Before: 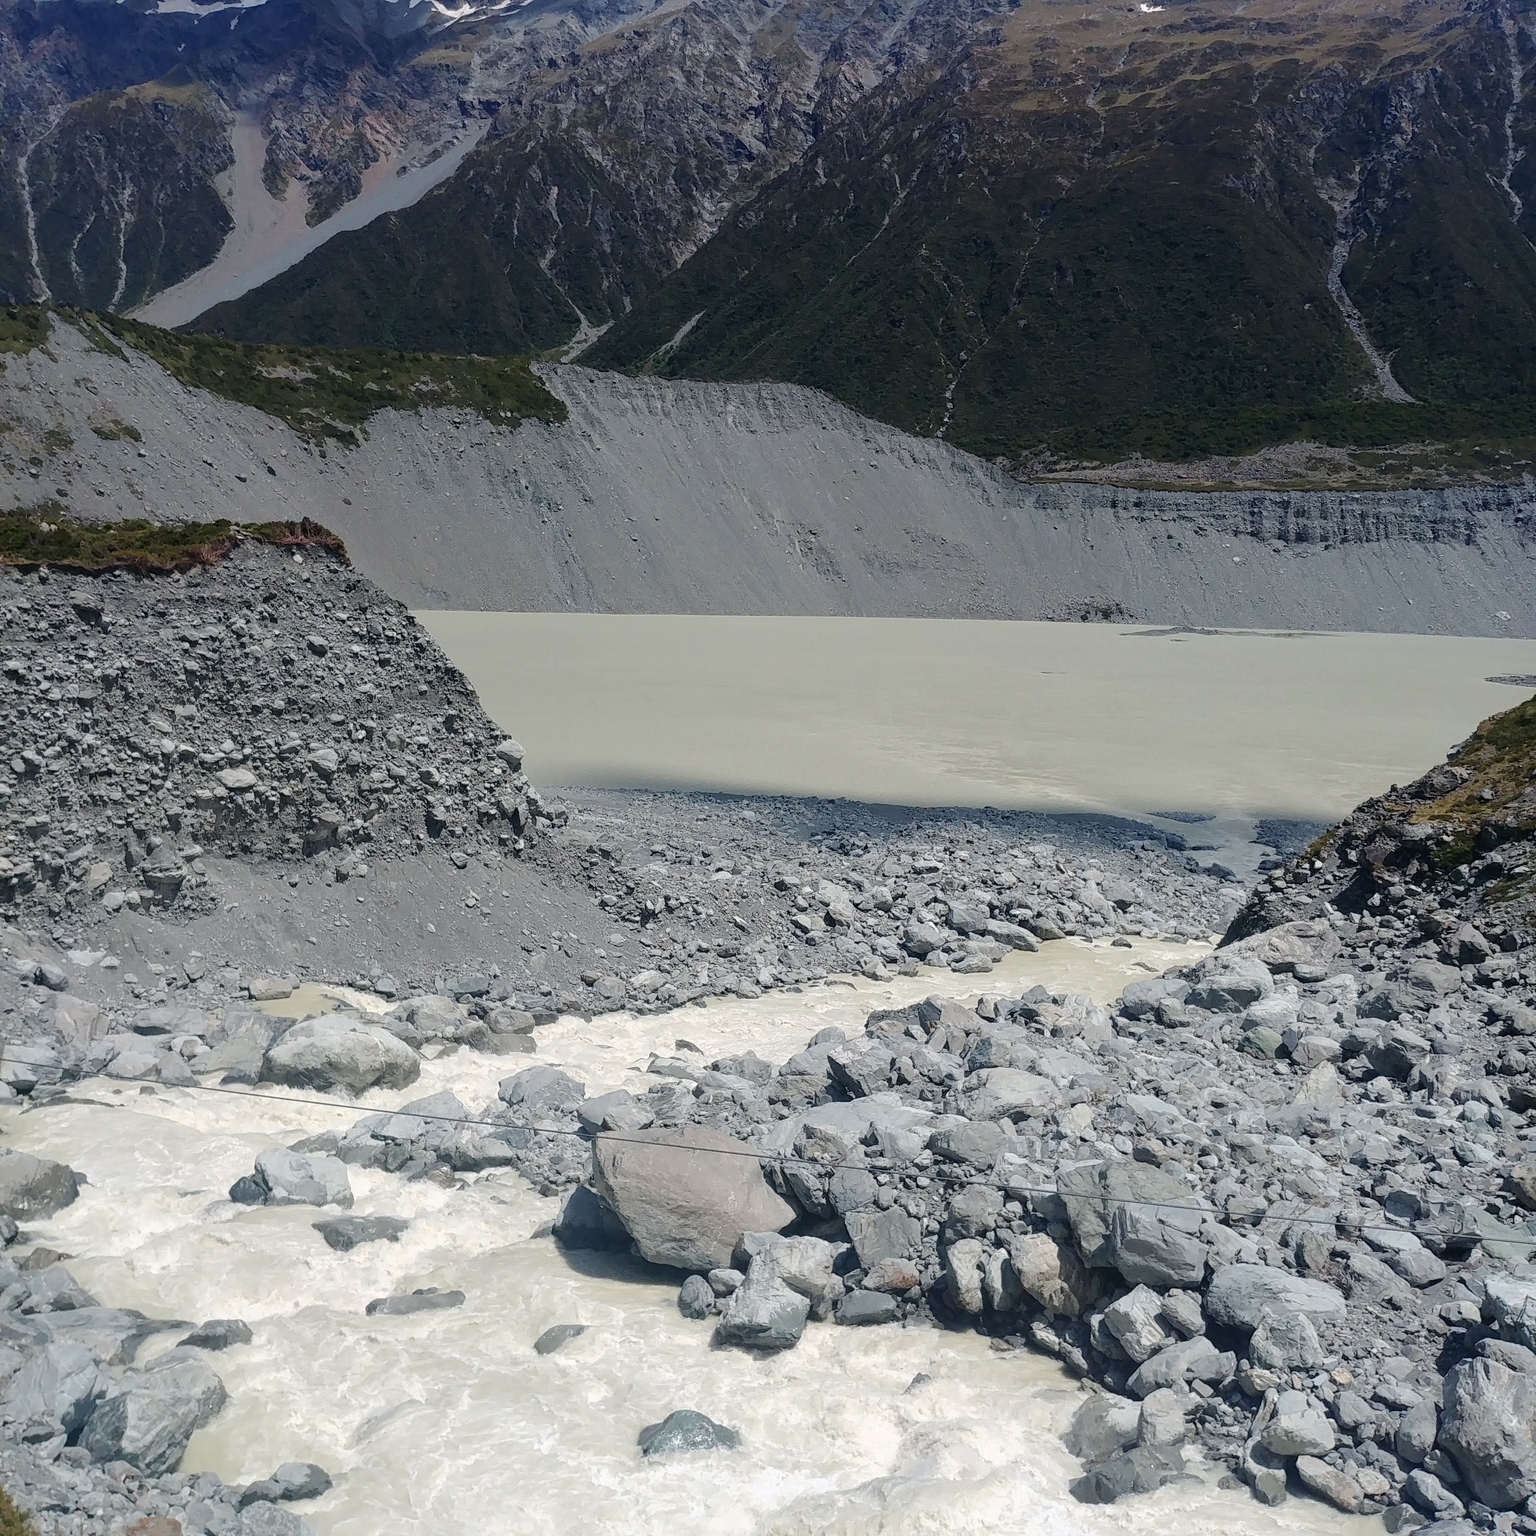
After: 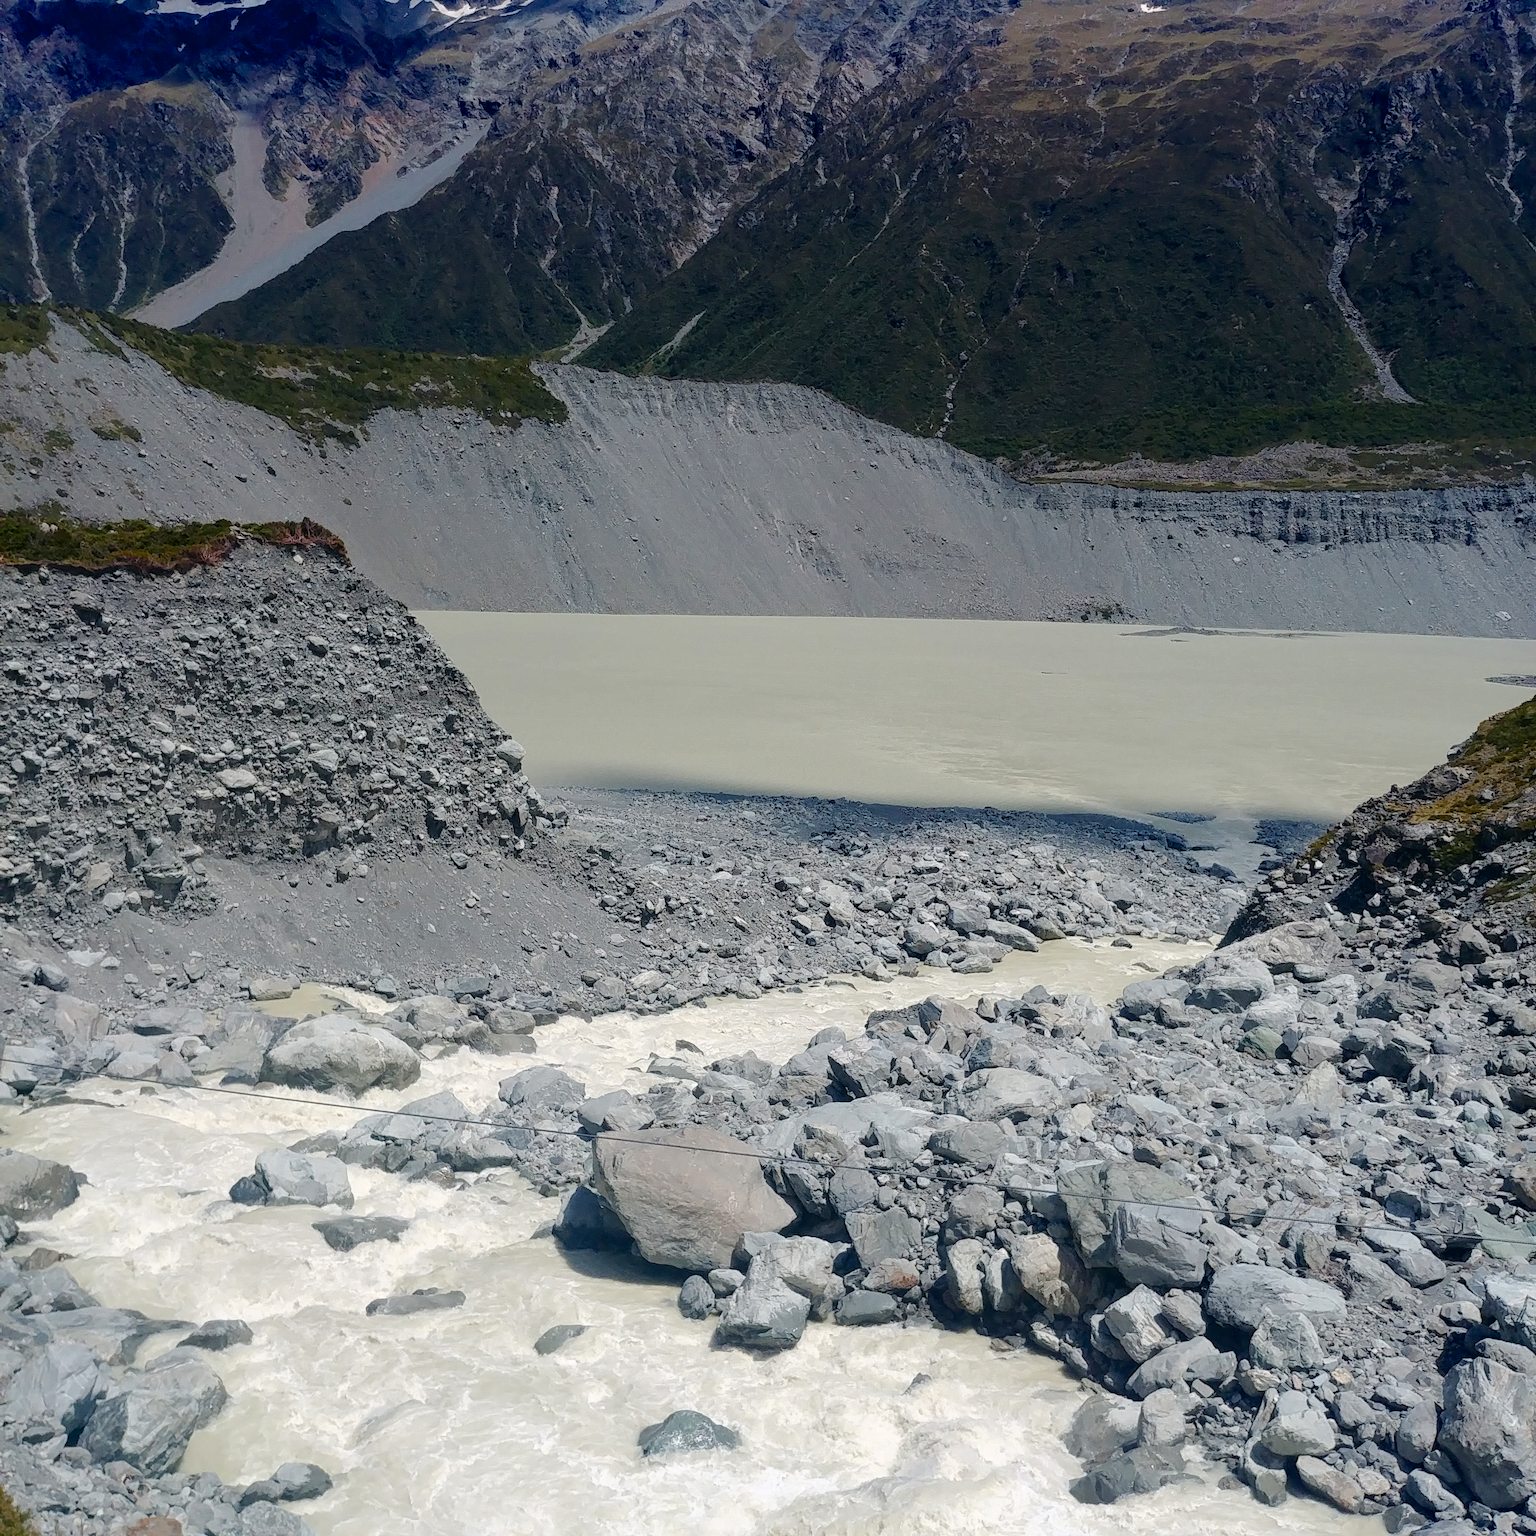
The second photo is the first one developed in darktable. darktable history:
color balance rgb: perceptual saturation grading › global saturation 15.292%, perceptual saturation grading › highlights -19.574%, perceptual saturation grading › shadows 19.799%, global vibrance 16.05%, saturation formula JzAzBz (2021)
